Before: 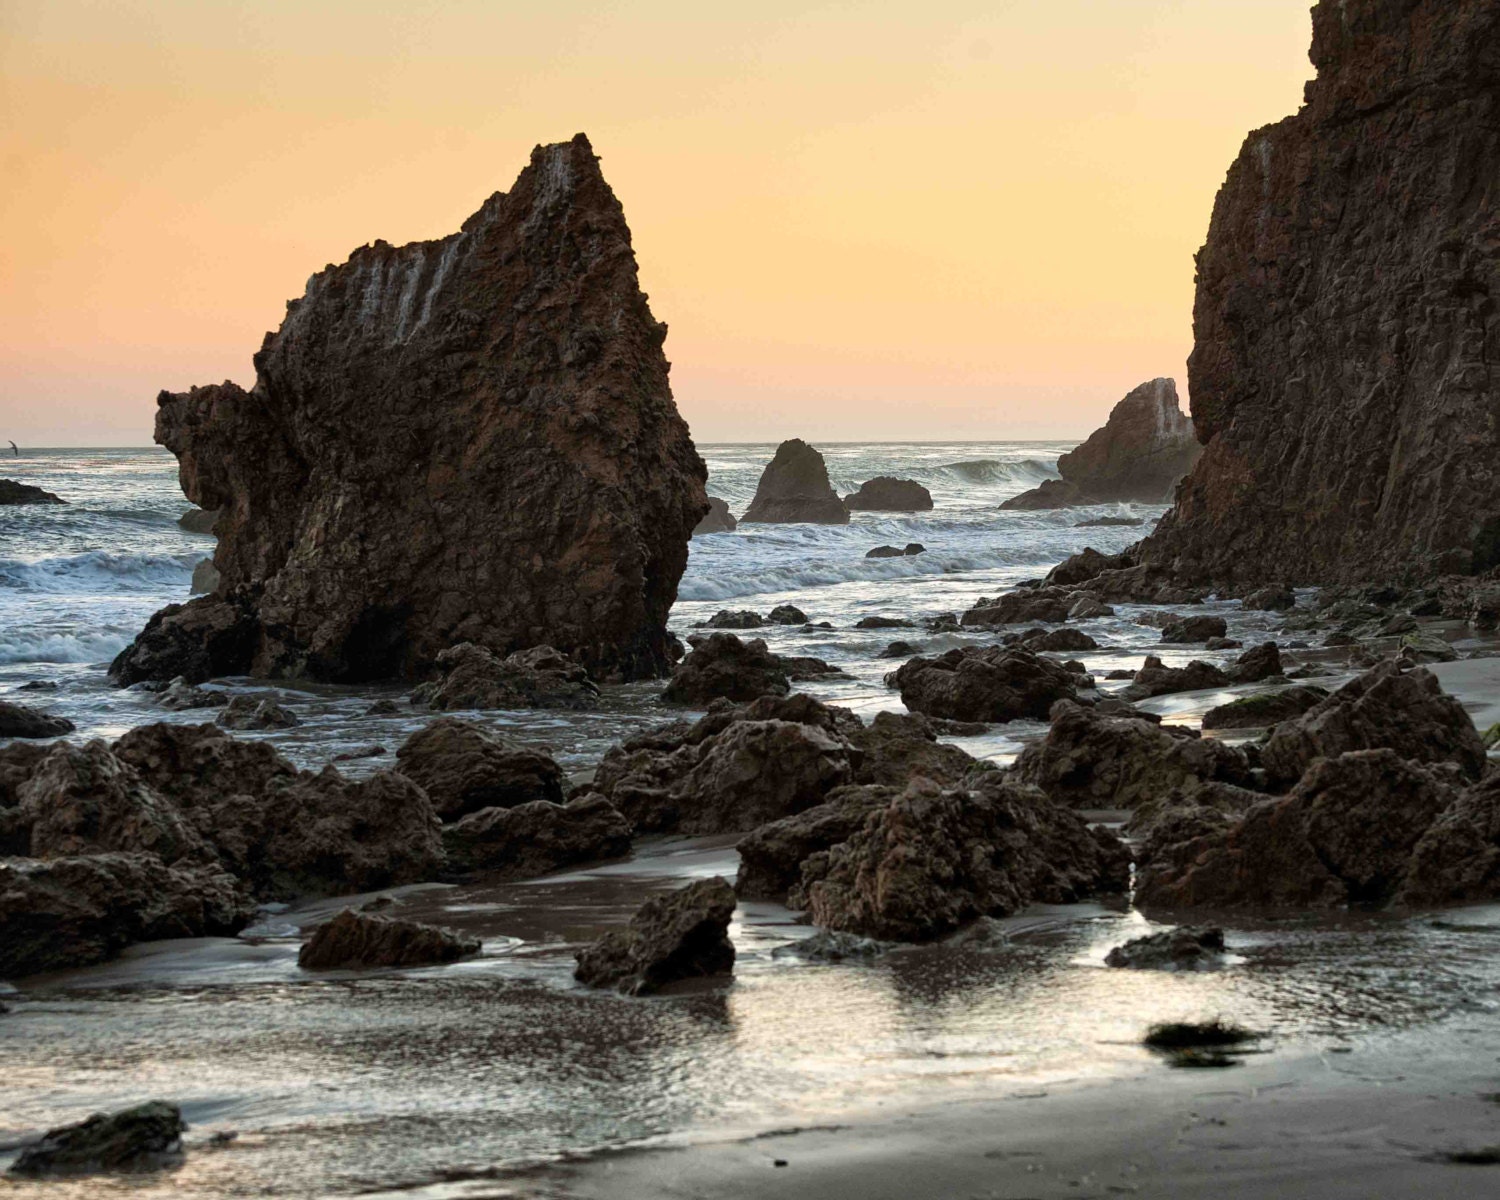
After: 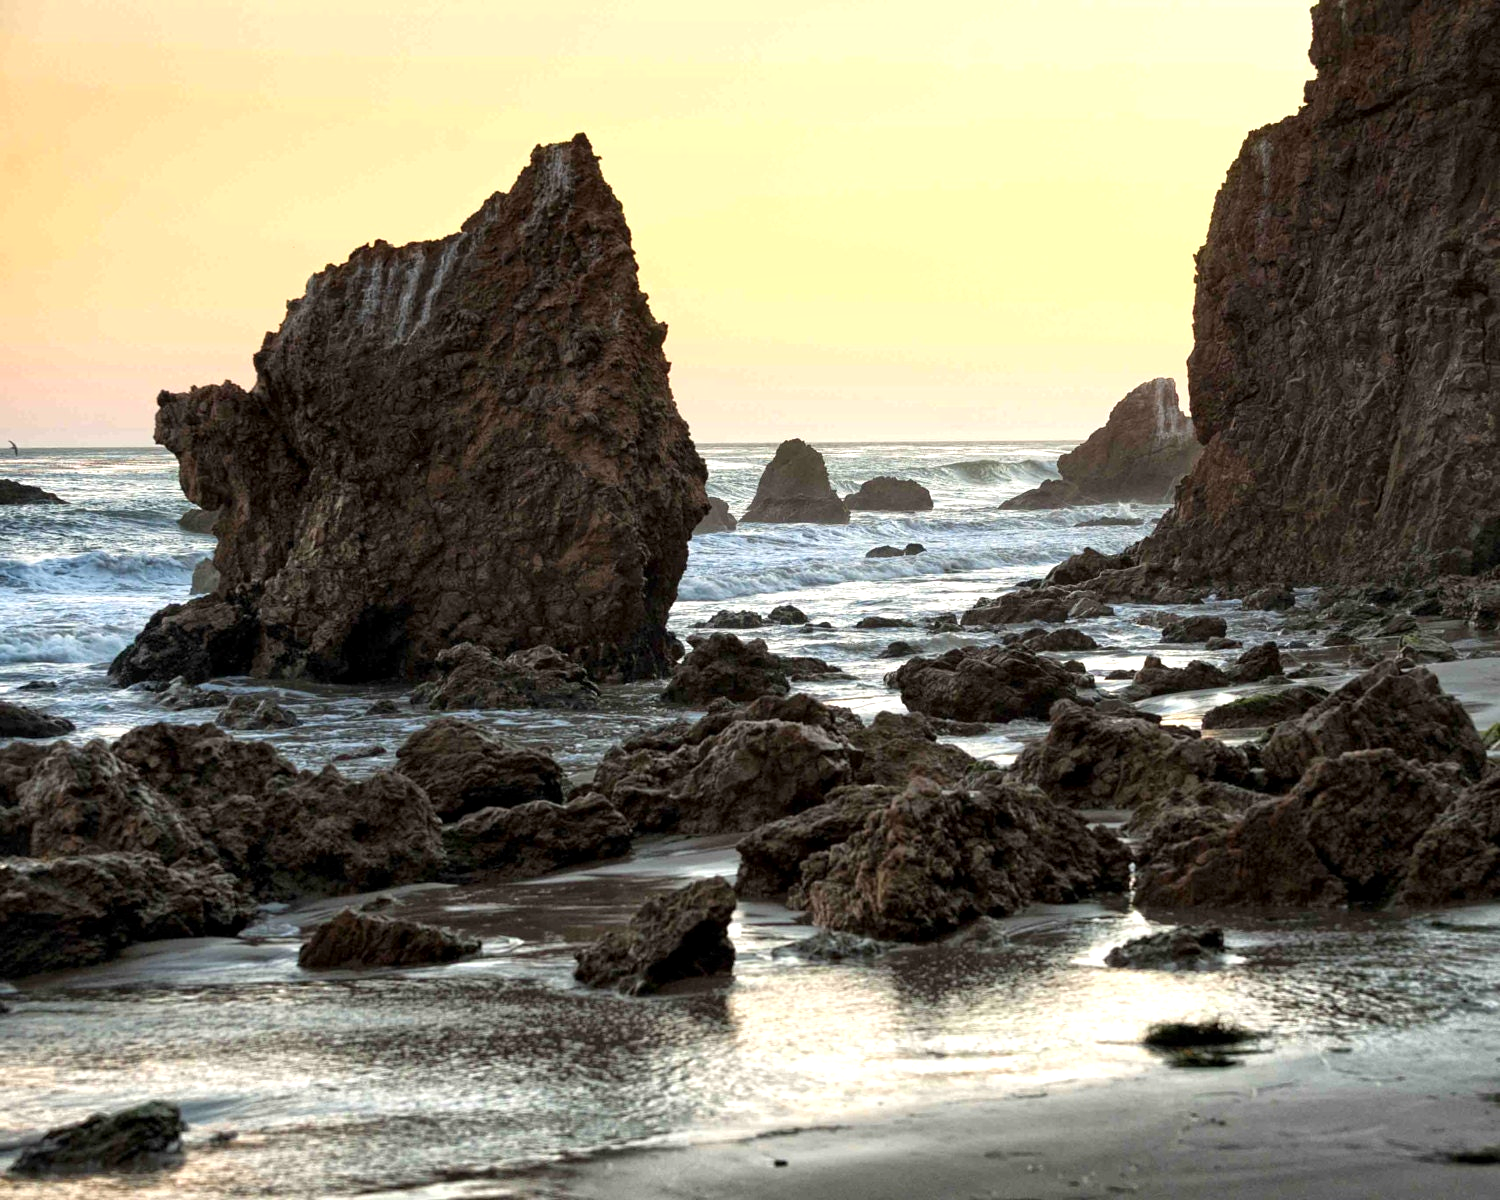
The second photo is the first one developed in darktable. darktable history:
local contrast: highlights 100%, shadows 100%, detail 120%, midtone range 0.2
color balance: on, module defaults
exposure: exposure 0.507 EV, compensate highlight preservation false
